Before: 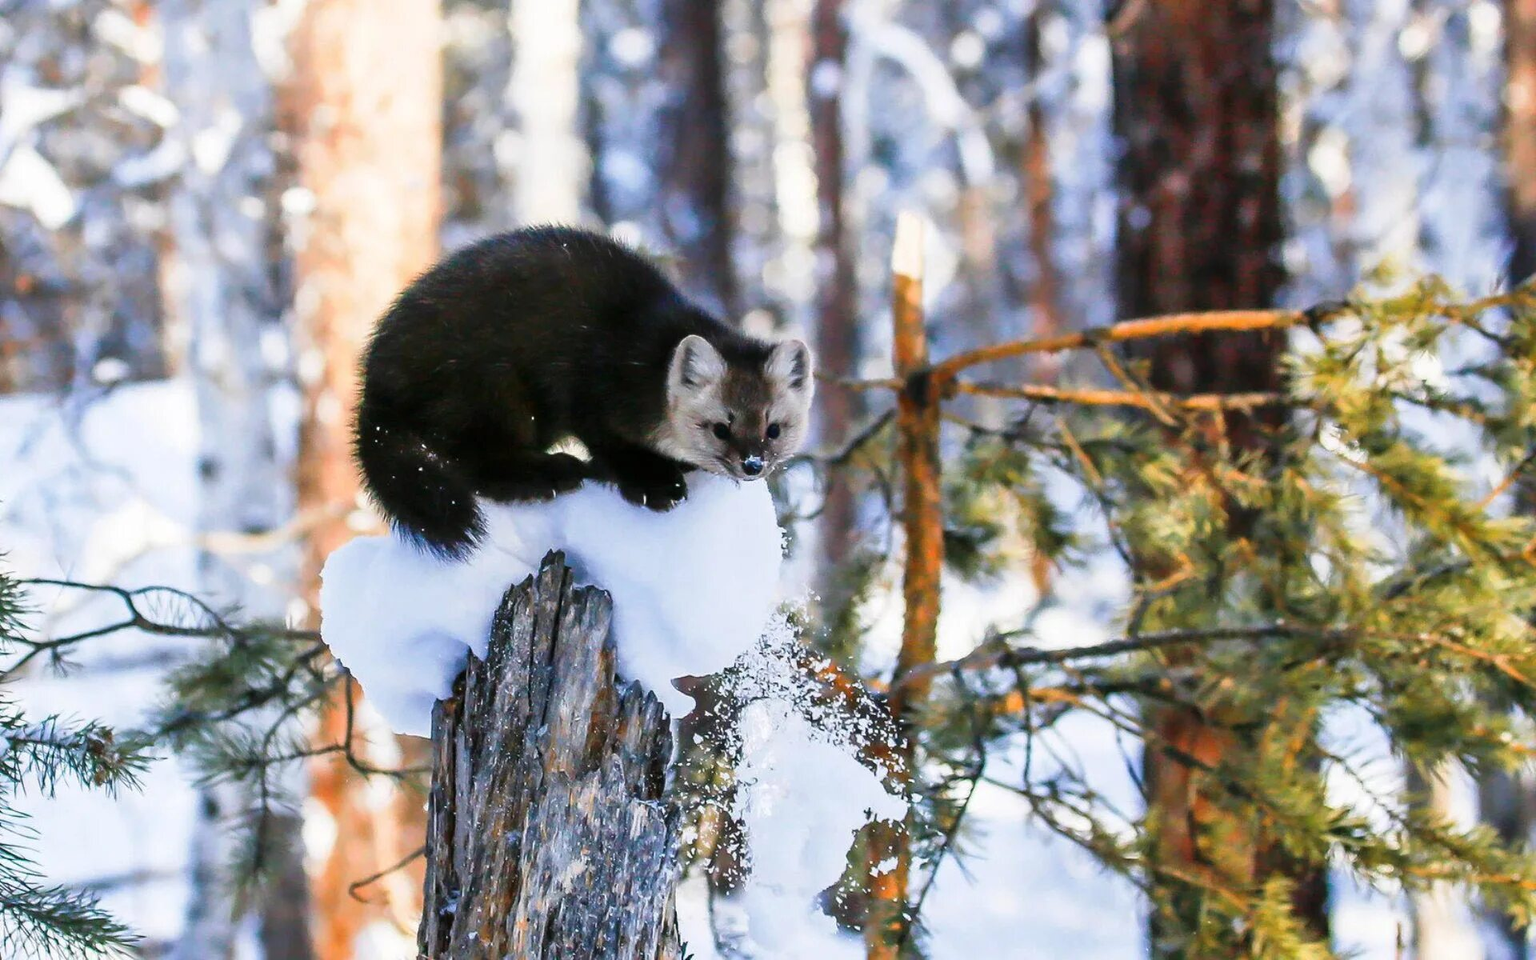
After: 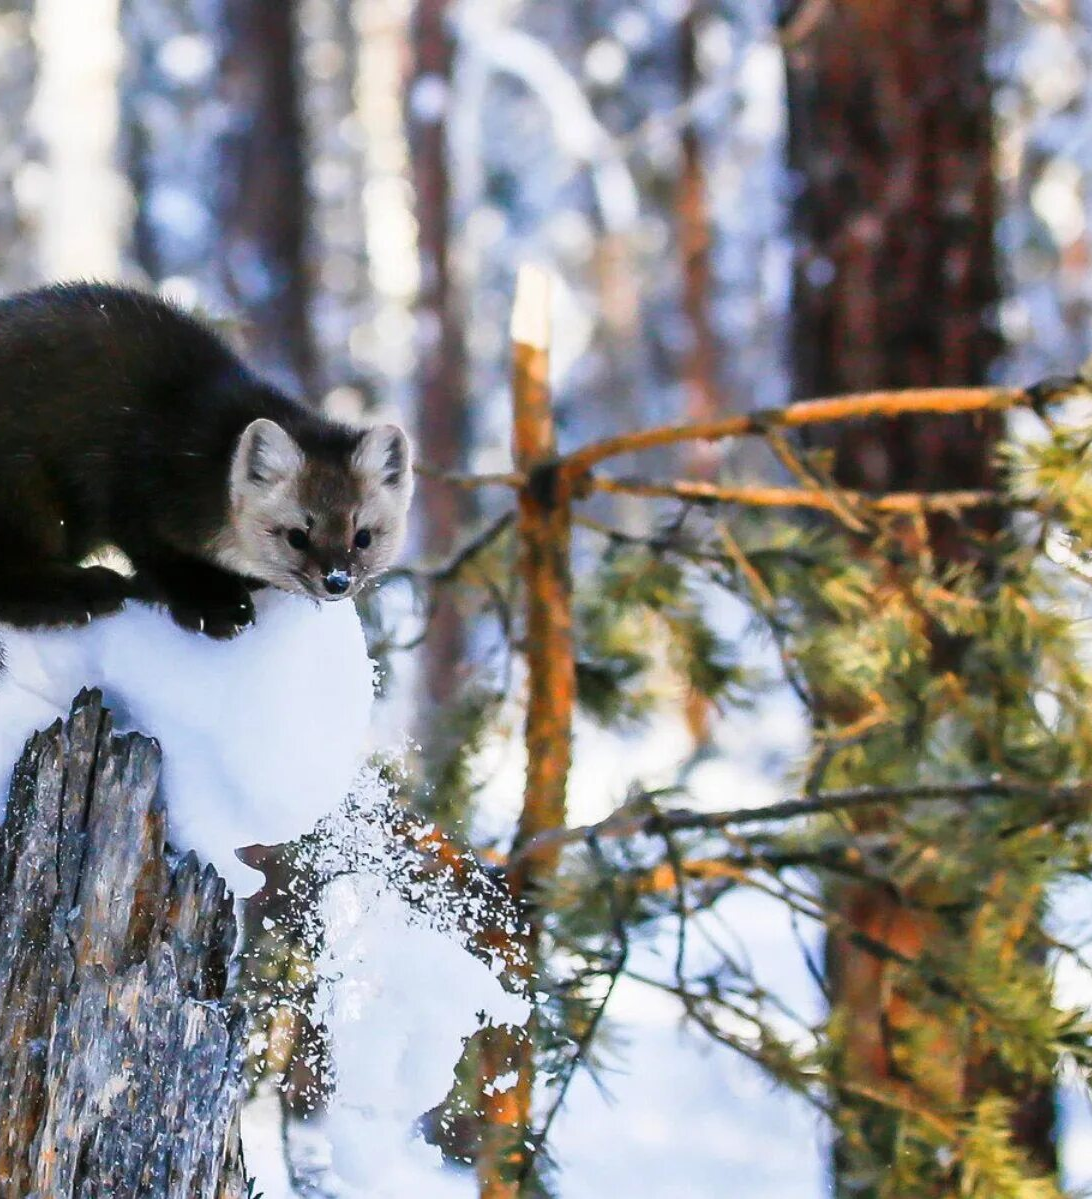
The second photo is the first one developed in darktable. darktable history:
crop: left 31.498%, top 0.012%, right 11.596%
